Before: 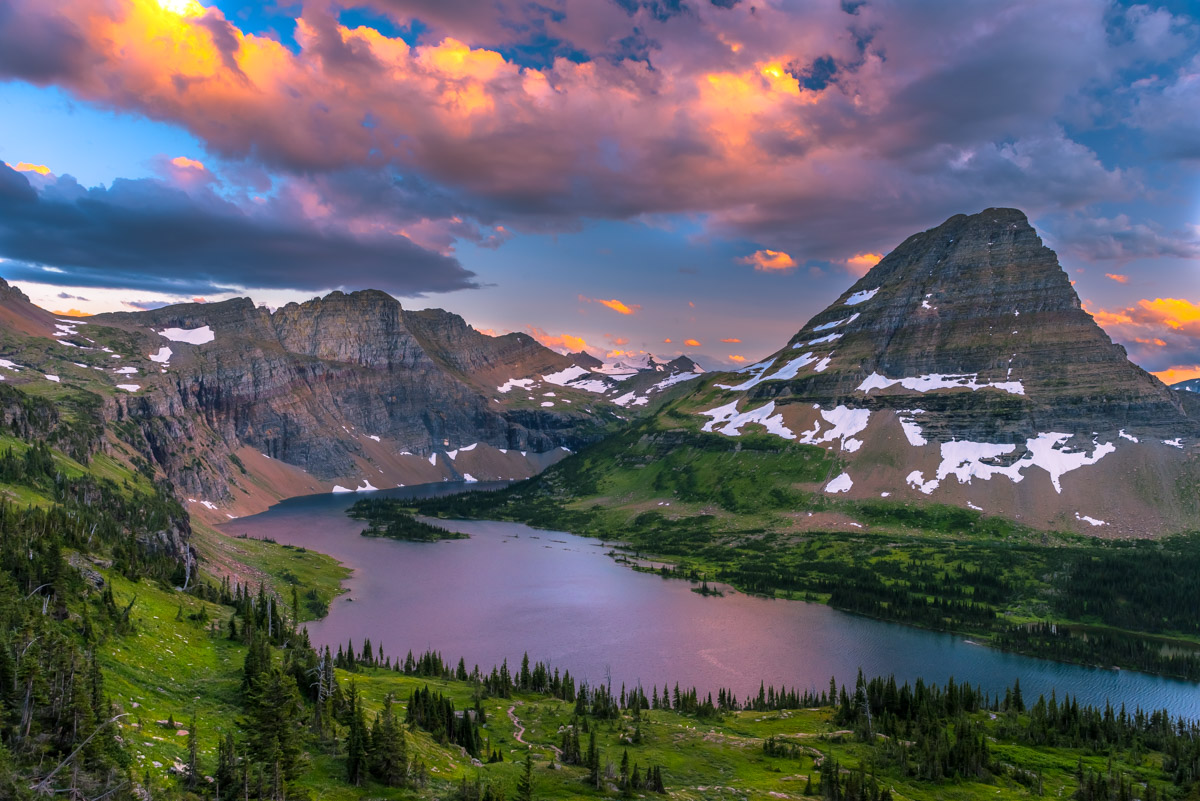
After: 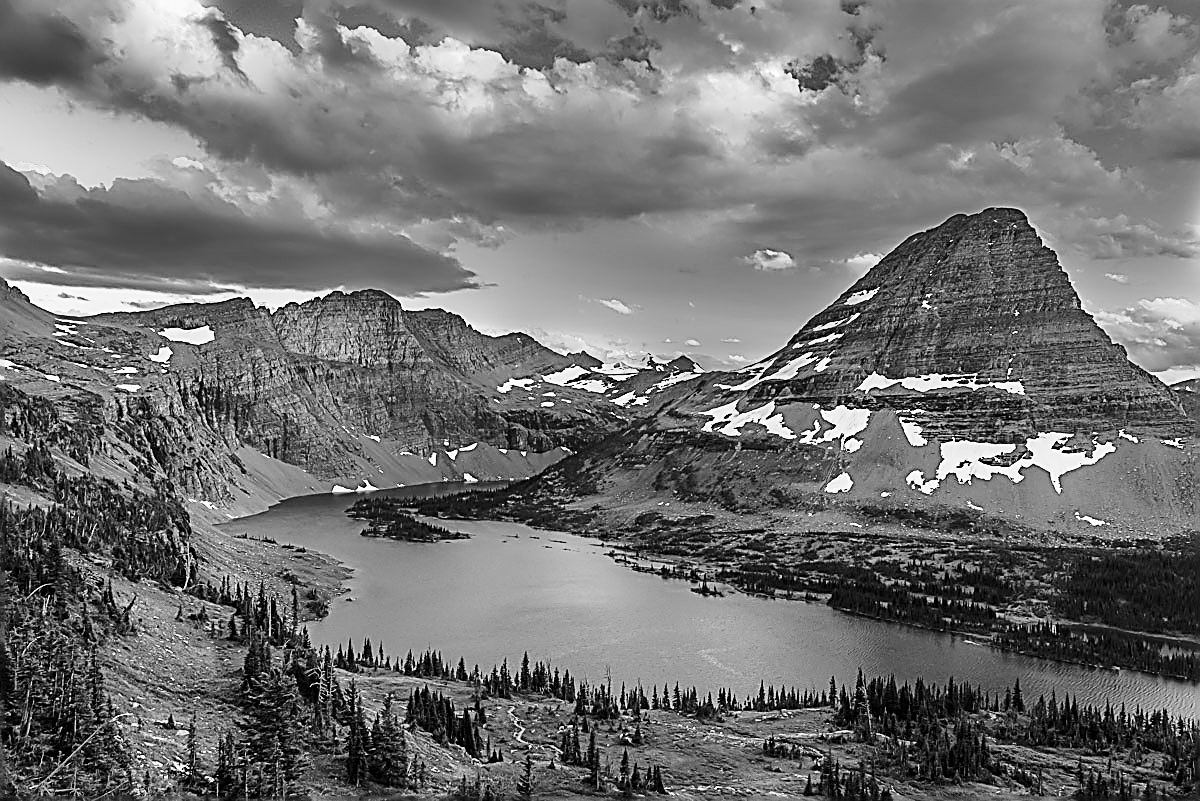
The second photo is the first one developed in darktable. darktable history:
sharpen: amount 2
base curve: curves: ch0 [(0, 0) (0.028, 0.03) (0.121, 0.232) (0.46, 0.748) (0.859, 0.968) (1, 1)], preserve colors none
white balance: red 0.974, blue 1.044
shadows and highlights: shadows 20.91, highlights -82.73, soften with gaussian
monochrome: a 32, b 64, size 2.3
